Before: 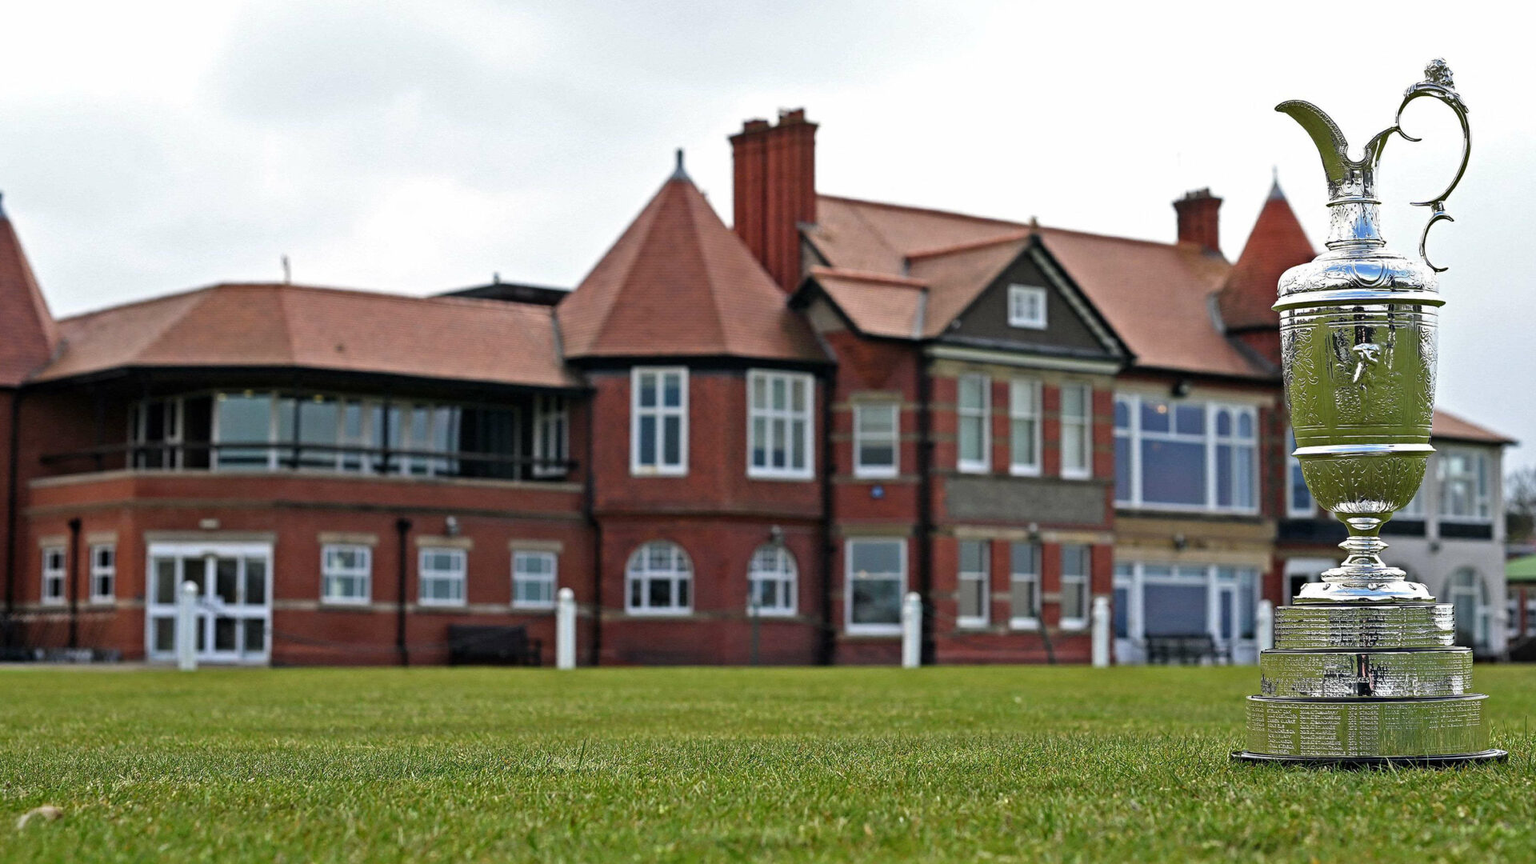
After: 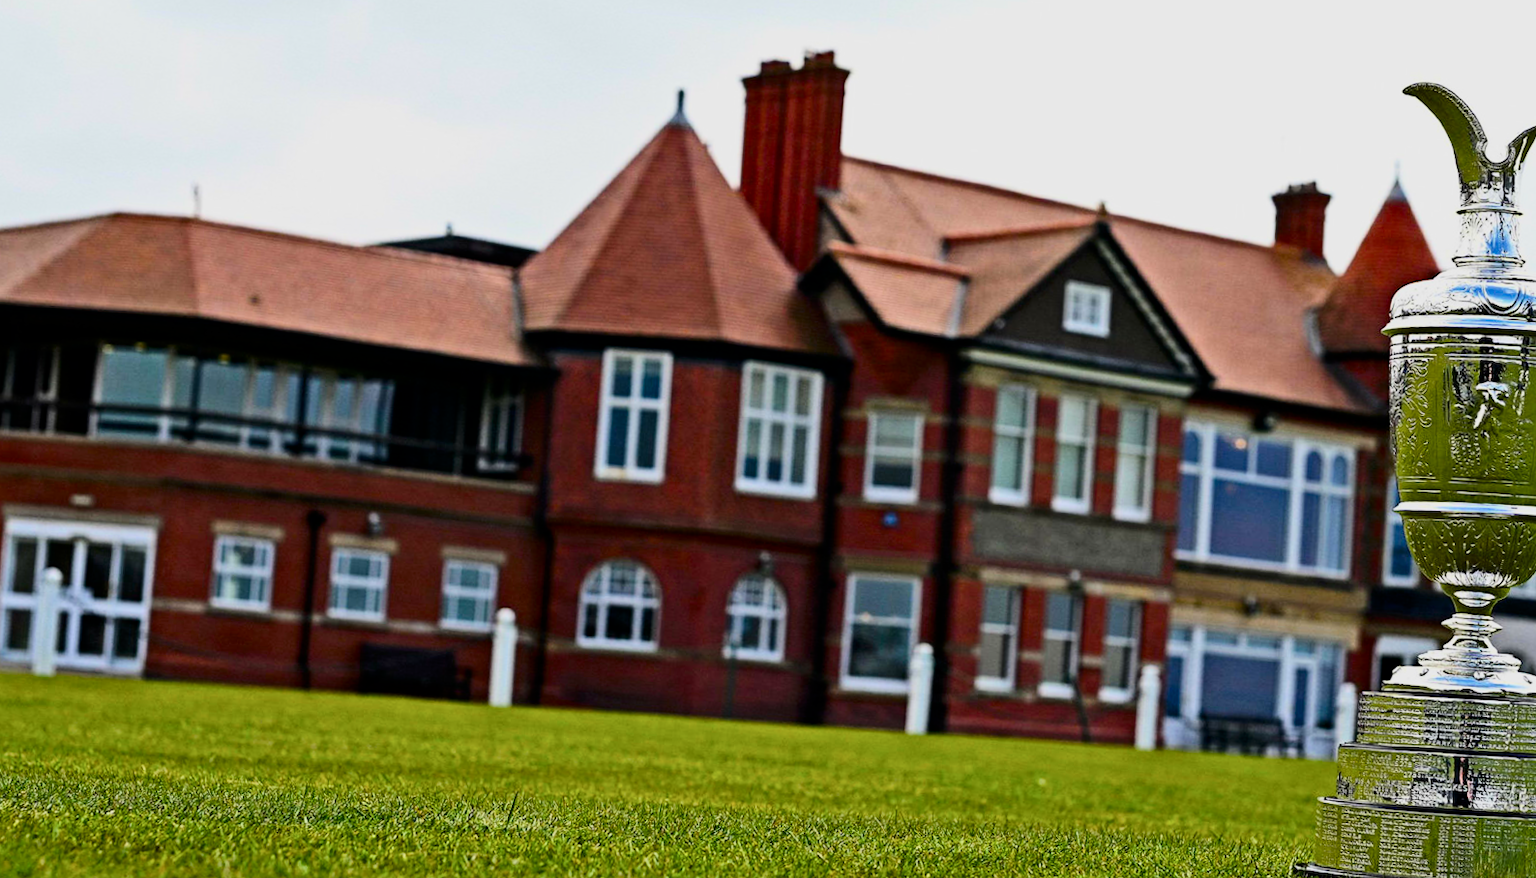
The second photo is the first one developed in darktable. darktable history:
rotate and perspective: rotation 0.8°, automatic cropping off
filmic rgb: black relative exposure -7.65 EV, white relative exposure 4.56 EV, hardness 3.61, color science v6 (2022)
crop and rotate: angle -3.27°, left 5.211%, top 5.211%, right 4.607%, bottom 4.607%
contrast brightness saturation: contrast 0.28
color balance rgb: linear chroma grading › global chroma 15%, perceptual saturation grading › global saturation 30%
